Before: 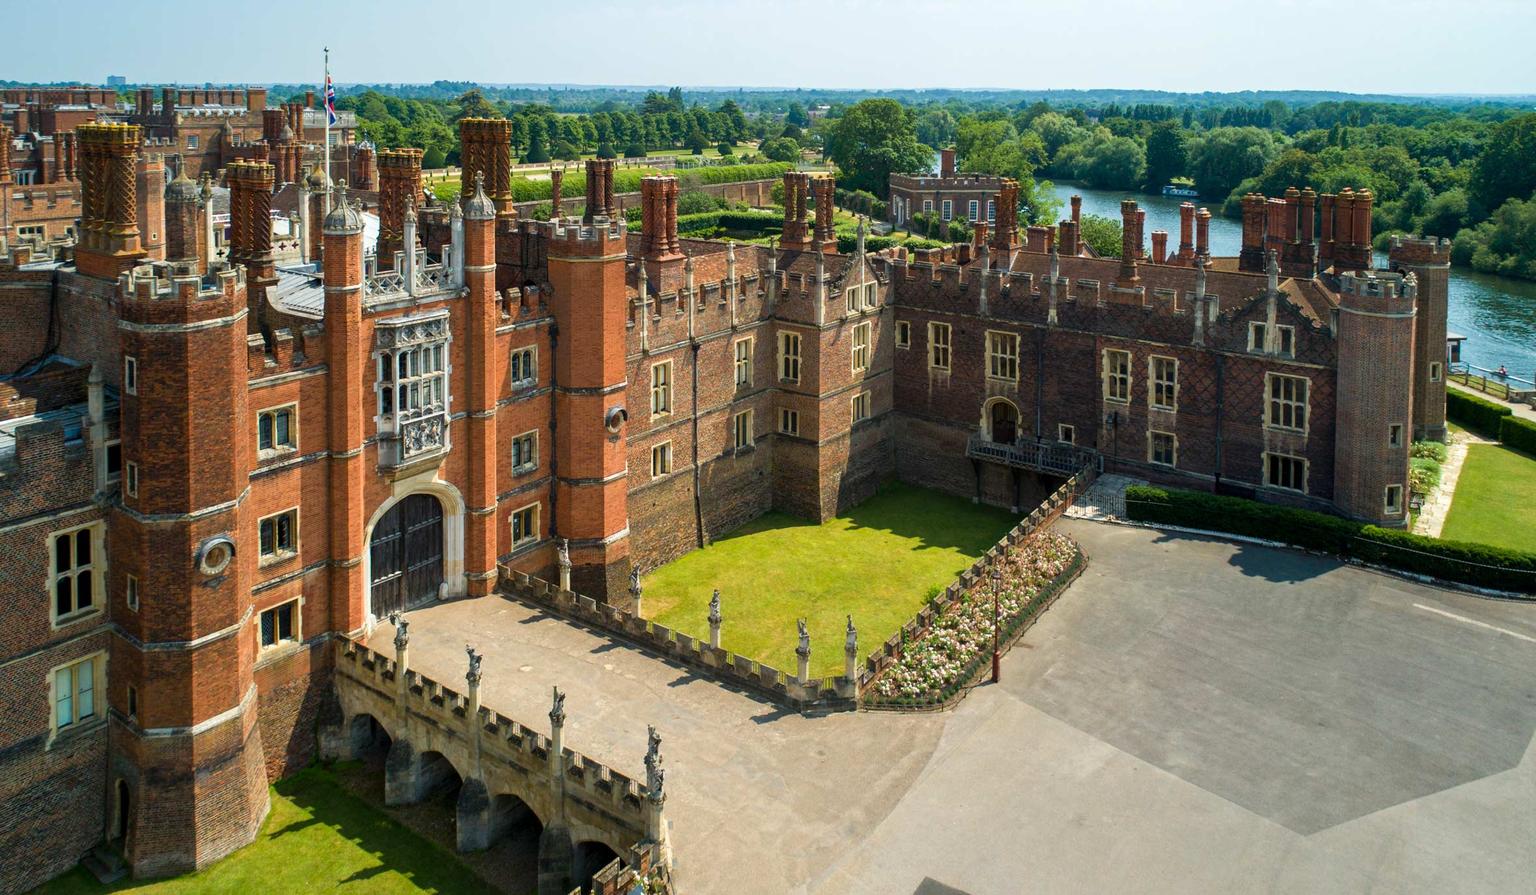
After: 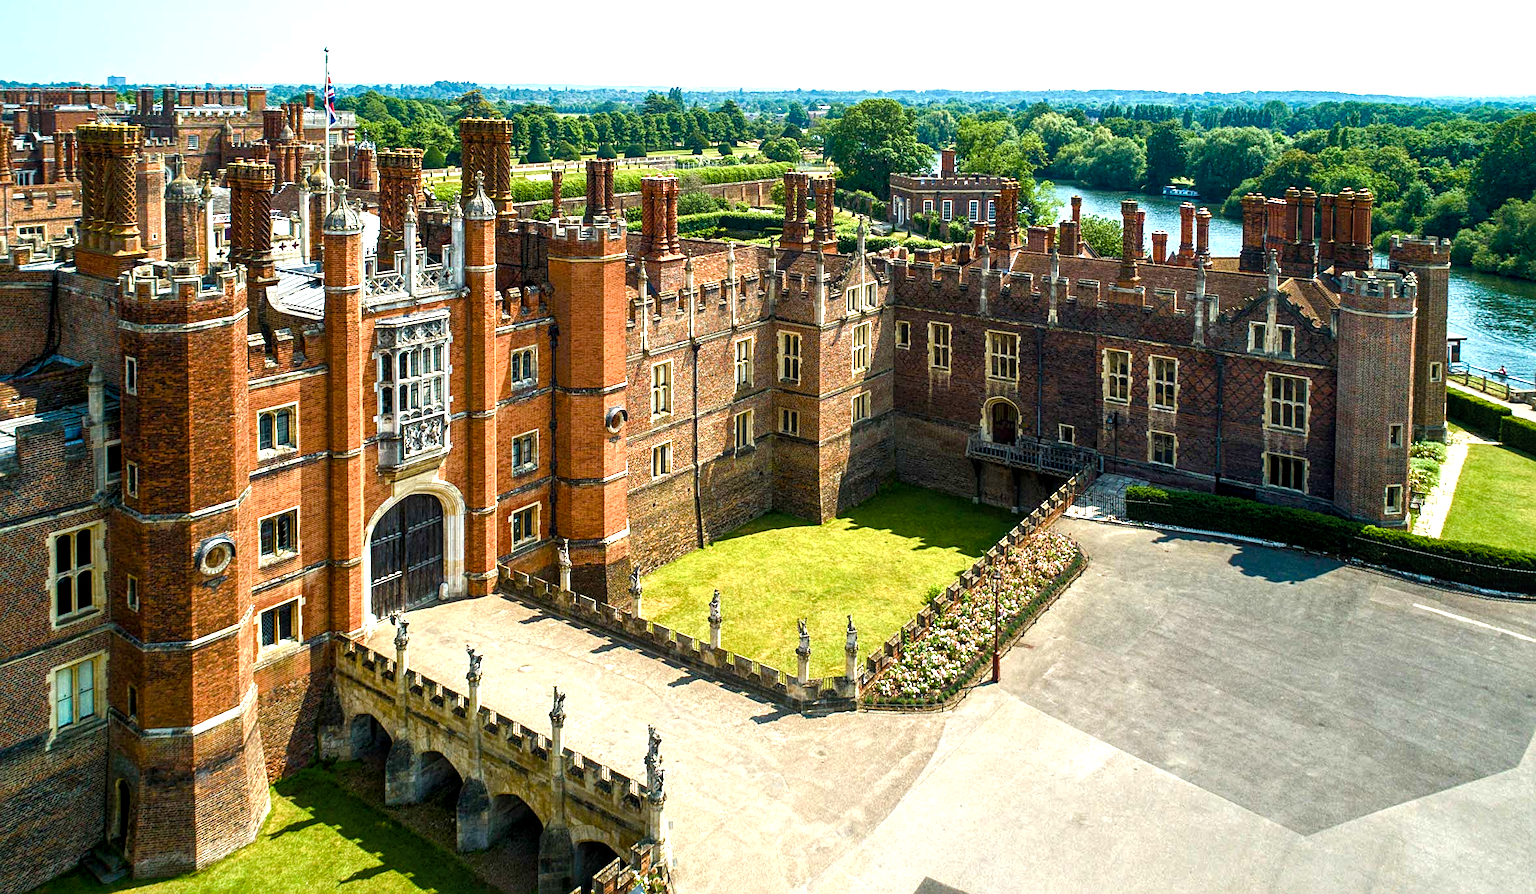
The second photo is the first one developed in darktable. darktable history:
tone equalizer: -8 EV -0.417 EV, -7 EV -0.389 EV, -6 EV -0.333 EV, -5 EV -0.222 EV, -3 EV 0.222 EV, -2 EV 0.333 EV, -1 EV 0.389 EV, +0 EV 0.417 EV, edges refinement/feathering 500, mask exposure compensation -1.57 EV, preserve details no
sharpen: radius 2.167, amount 0.381, threshold 0
color balance rgb: perceptual saturation grading › global saturation 25%, perceptual saturation grading › highlights -50%, perceptual saturation grading › shadows 30%, perceptual brilliance grading › global brilliance 12%, global vibrance 20%
local contrast: highlights 99%, shadows 86%, detail 160%, midtone range 0.2
